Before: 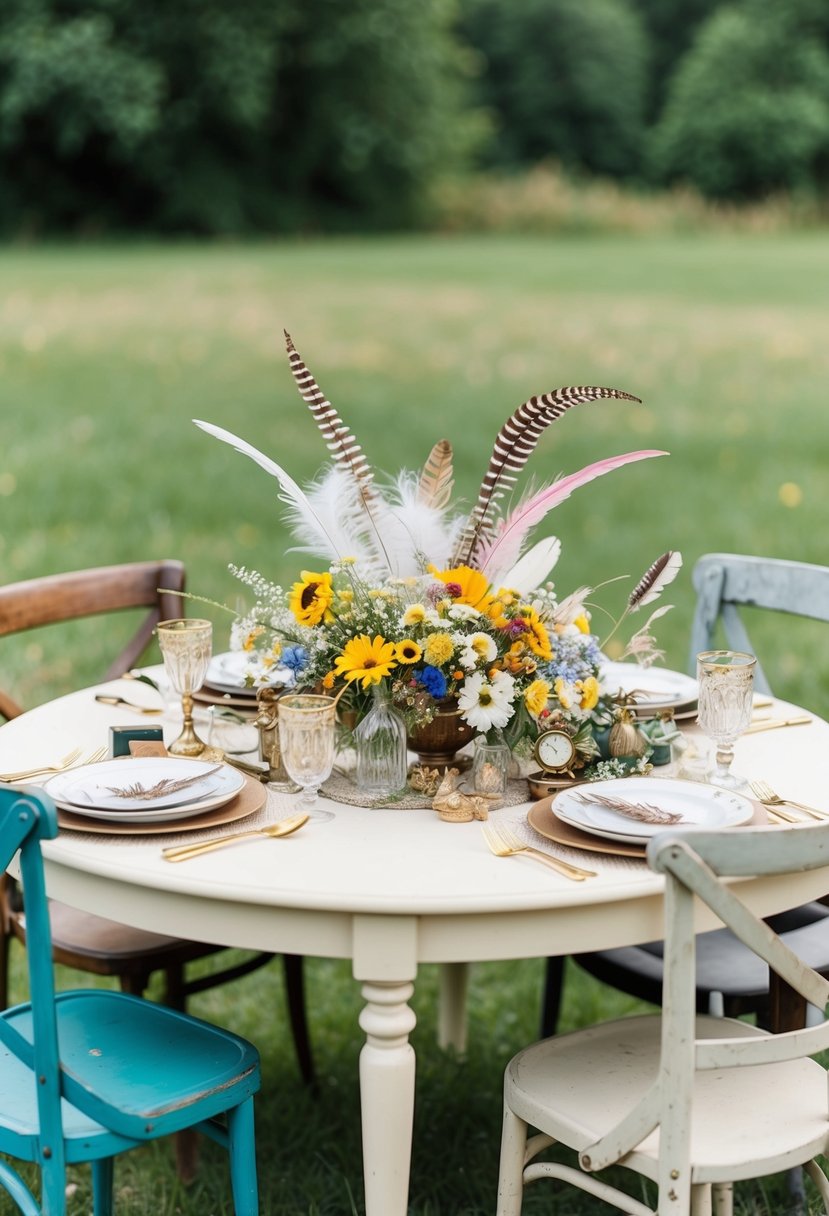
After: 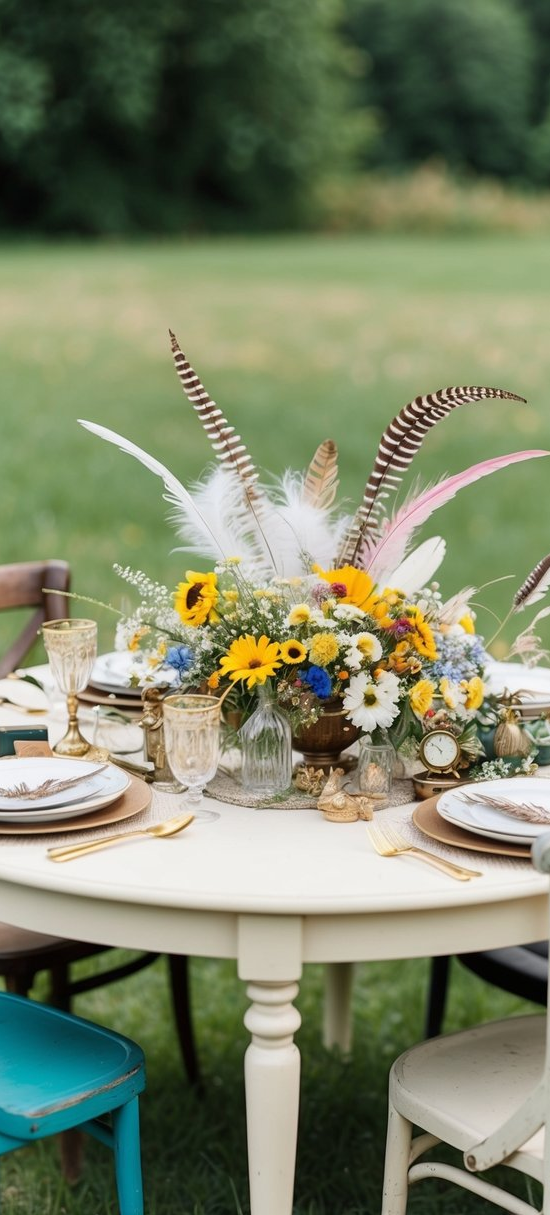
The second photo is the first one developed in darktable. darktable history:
crop and rotate: left 13.906%, right 19.725%
